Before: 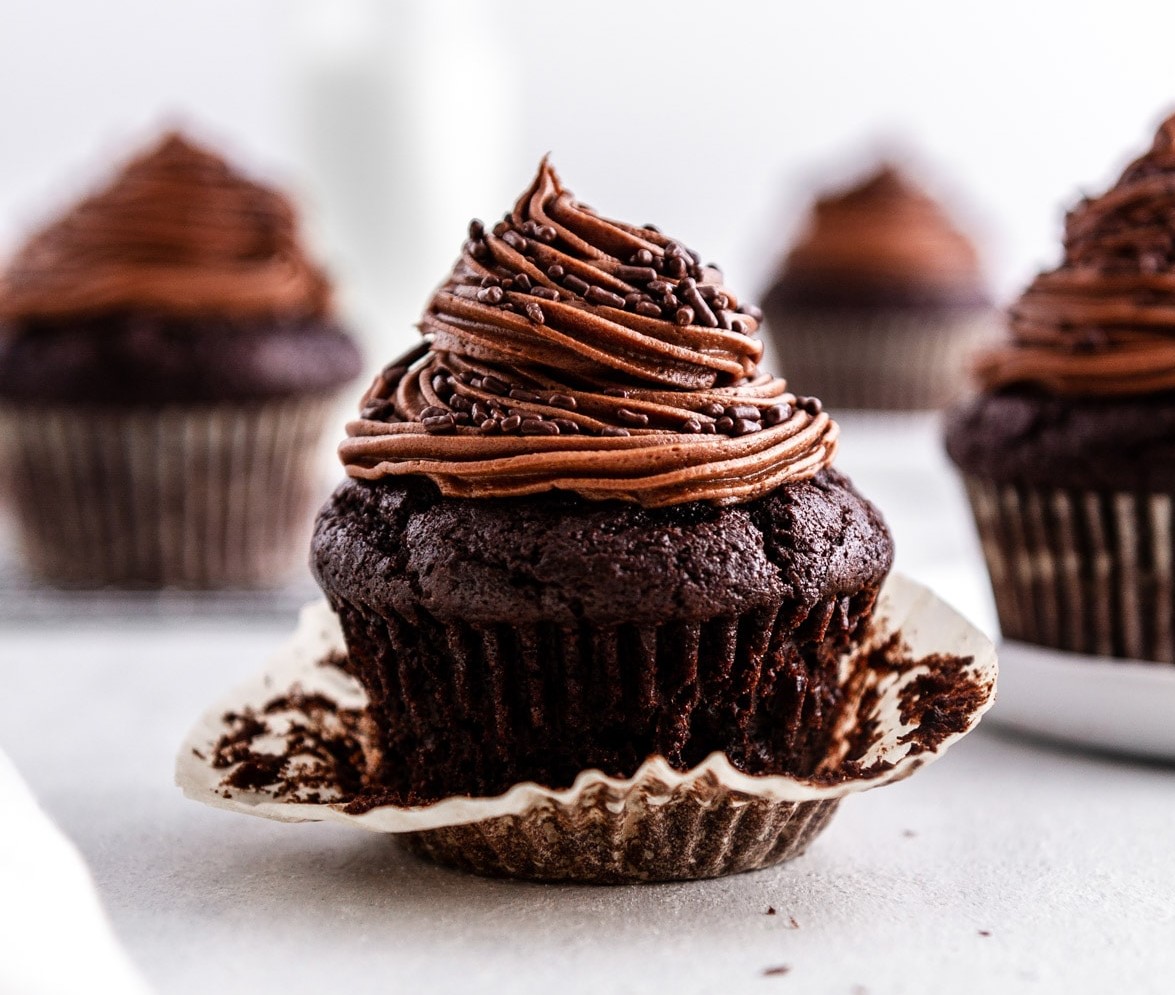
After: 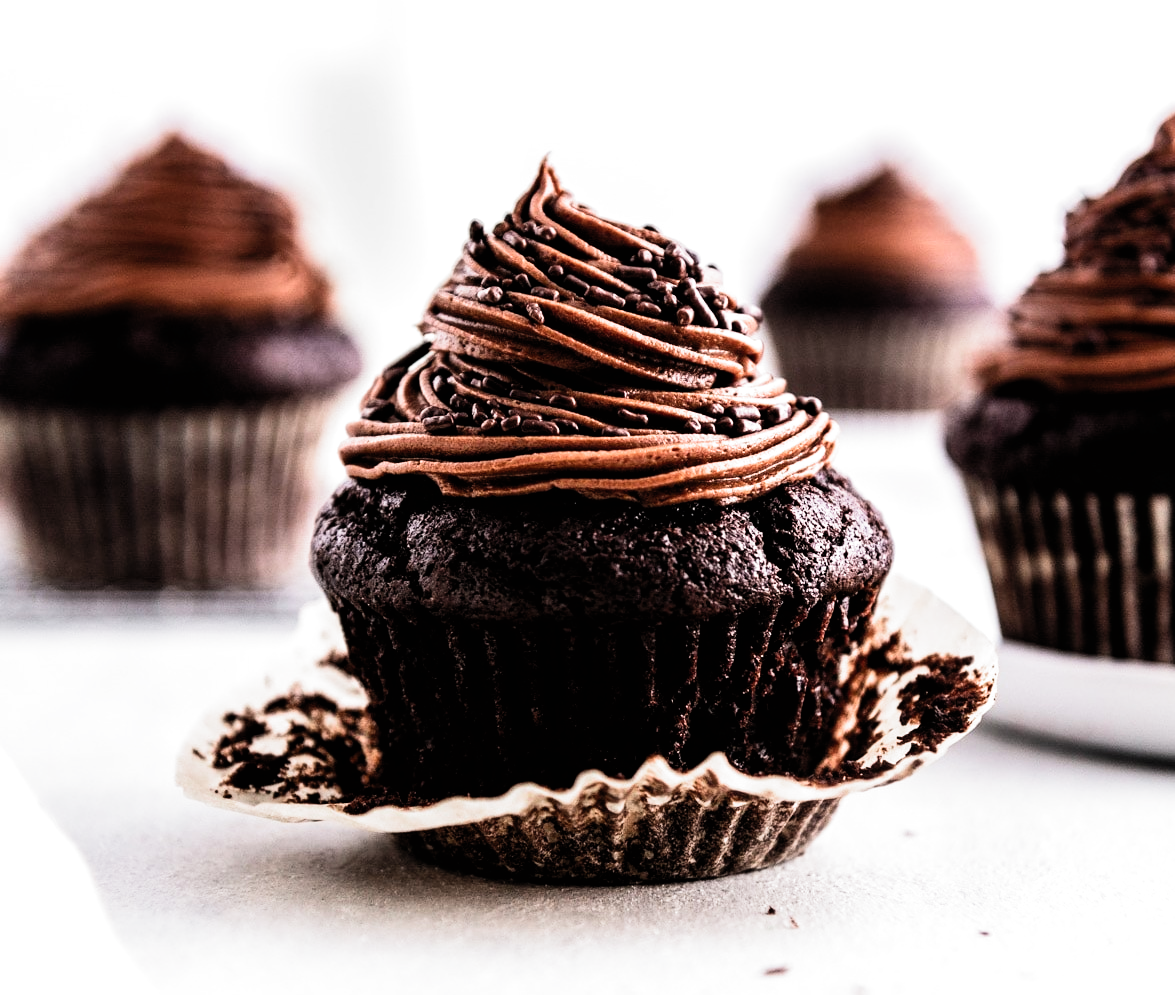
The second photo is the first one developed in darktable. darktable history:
filmic rgb: black relative exposure -8.2 EV, white relative exposure 2.2 EV, threshold 3 EV, hardness 7.11, latitude 75%, contrast 1.325, highlights saturation mix -2%, shadows ↔ highlights balance 30%, preserve chrominance RGB euclidean norm, color science v5 (2021), contrast in shadows safe, contrast in highlights safe, enable highlight reconstruction true
contrast brightness saturation: contrast 0.2, brightness 0.15, saturation 0.14
